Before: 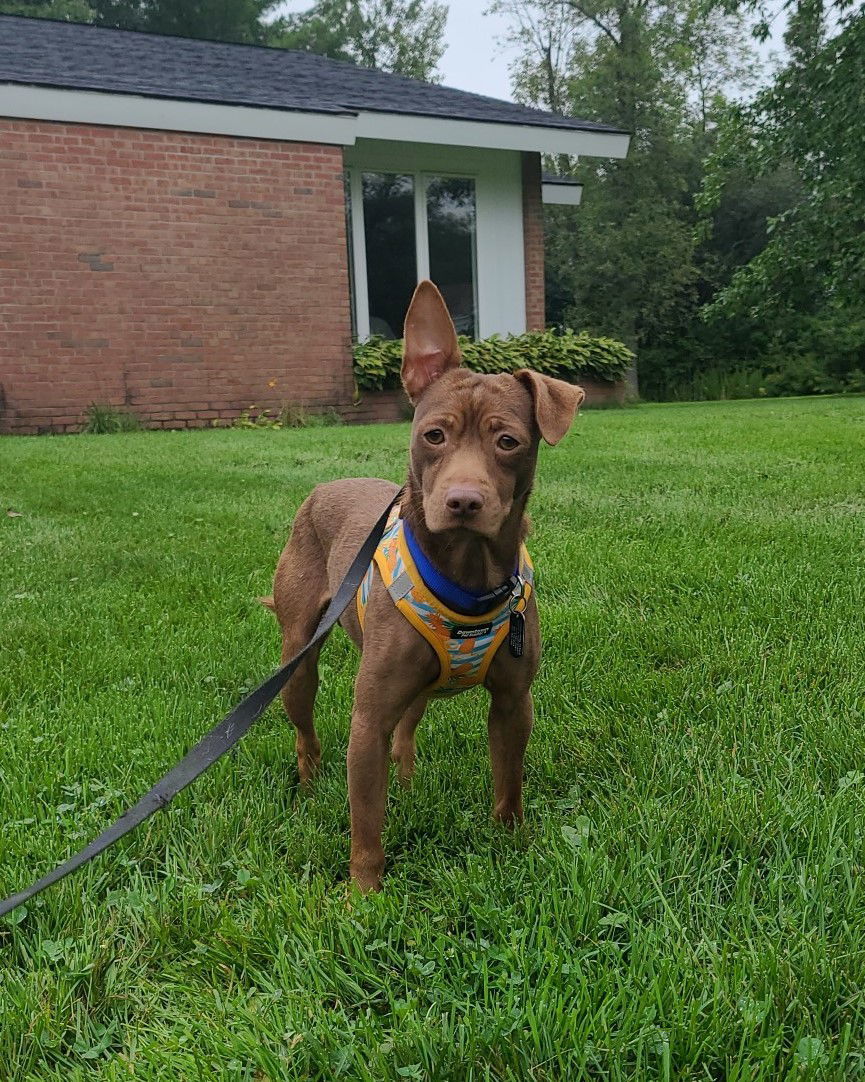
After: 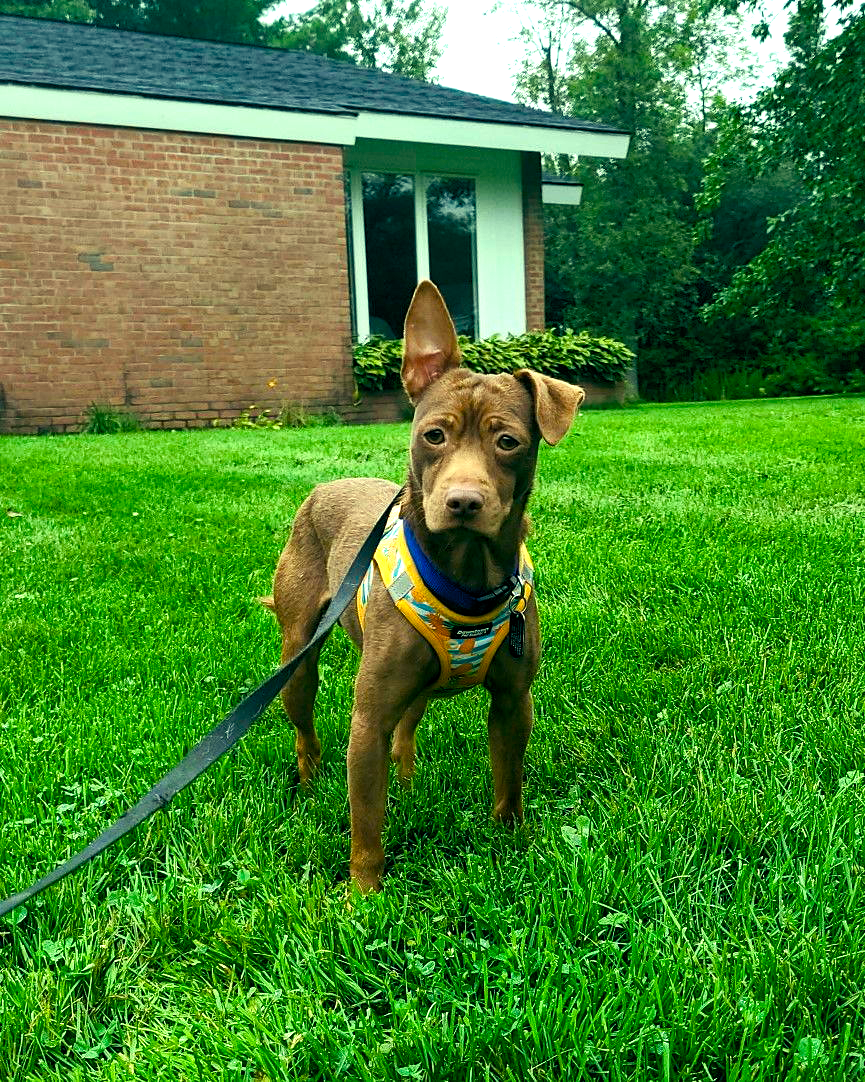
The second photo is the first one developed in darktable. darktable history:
color balance rgb: shadows lift › luminance -7.7%, shadows lift › chroma 2.13%, shadows lift › hue 165.27°, power › luminance -7.77%, power › chroma 1.1%, power › hue 215.88°, highlights gain › luminance 15.15%, highlights gain › chroma 7%, highlights gain › hue 125.57°, global offset › luminance -0.33%, global offset › chroma 0.11%, global offset › hue 165.27°, perceptual saturation grading › global saturation 24.42%, perceptual saturation grading › highlights -24.42%, perceptual saturation grading › mid-tones 24.42%, perceptual saturation grading › shadows 40%, perceptual brilliance grading › global brilliance -5%, perceptual brilliance grading › highlights 24.42%, perceptual brilliance grading › mid-tones 7%, perceptual brilliance grading › shadows -5%
exposure: black level correction 0.001, exposure 0.5 EV, compensate exposure bias true, compensate highlight preservation false
white balance: red 1.045, blue 0.932
